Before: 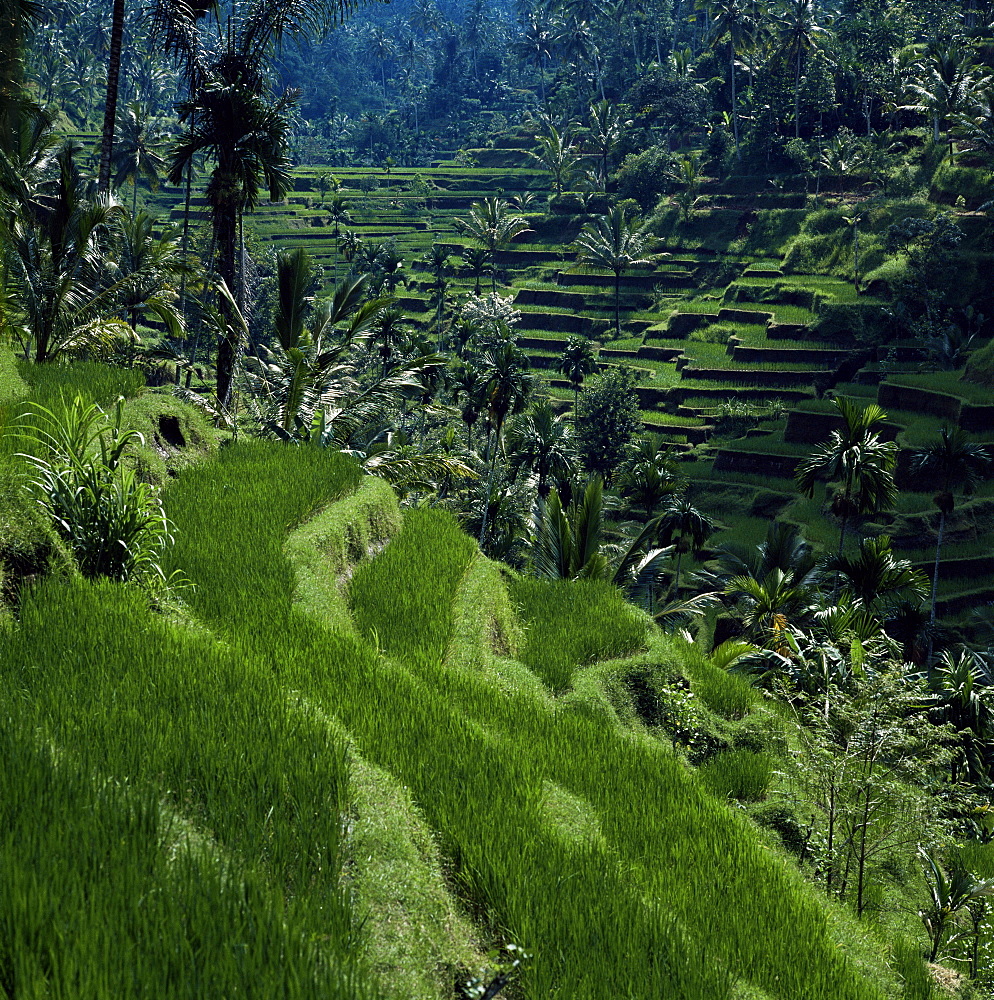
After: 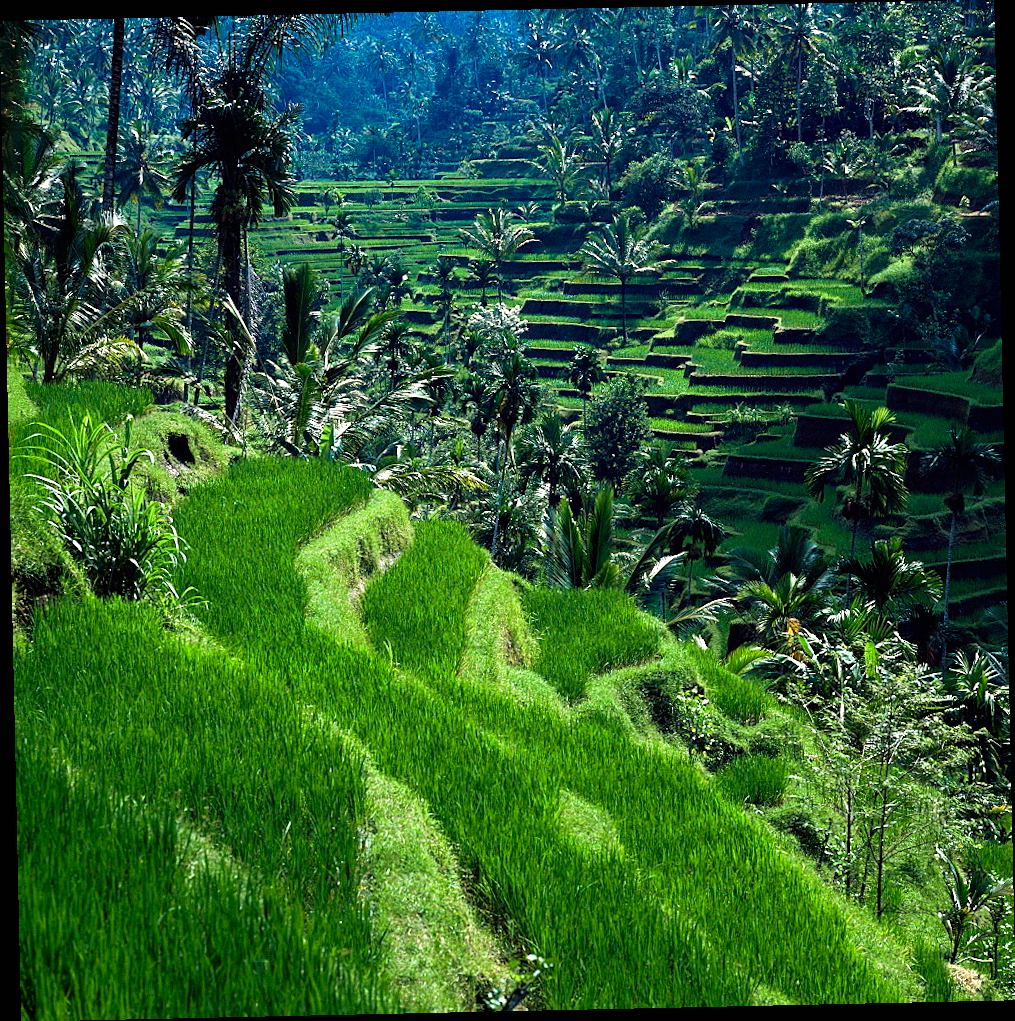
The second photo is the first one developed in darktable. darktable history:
exposure: black level correction 0, exposure 0.7 EV, compensate exposure bias true, compensate highlight preservation false
rotate and perspective: rotation -1.24°, automatic cropping off
